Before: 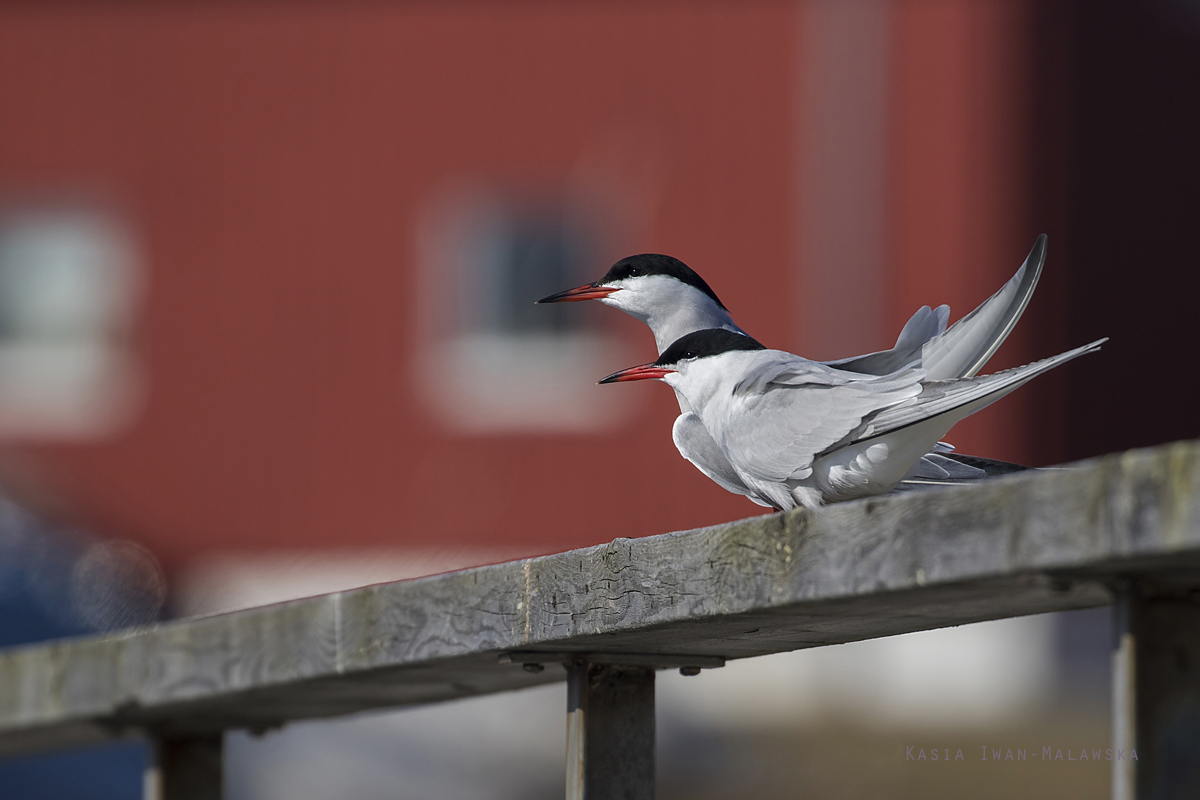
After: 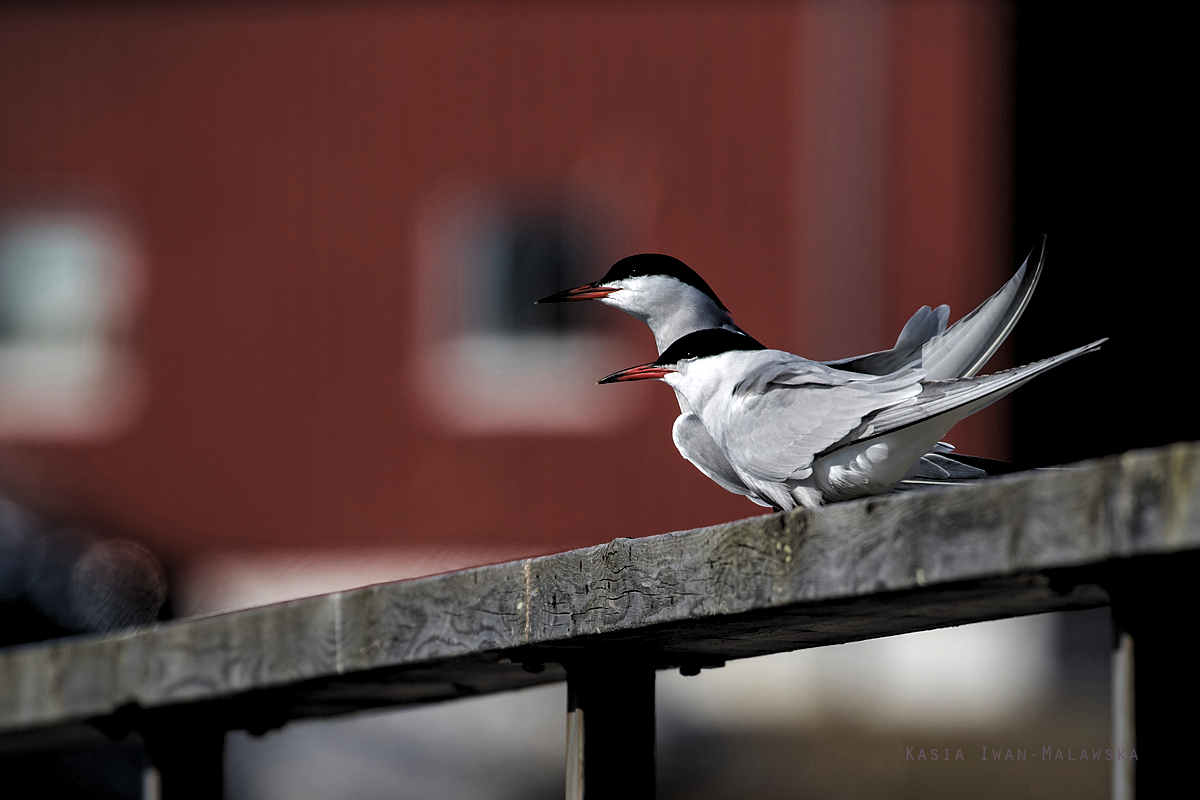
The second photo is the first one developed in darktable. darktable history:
levels: levels [0.182, 0.542, 0.902]
vignetting: fall-off start 100%, fall-off radius 64.94%, automatic ratio true, unbound false
